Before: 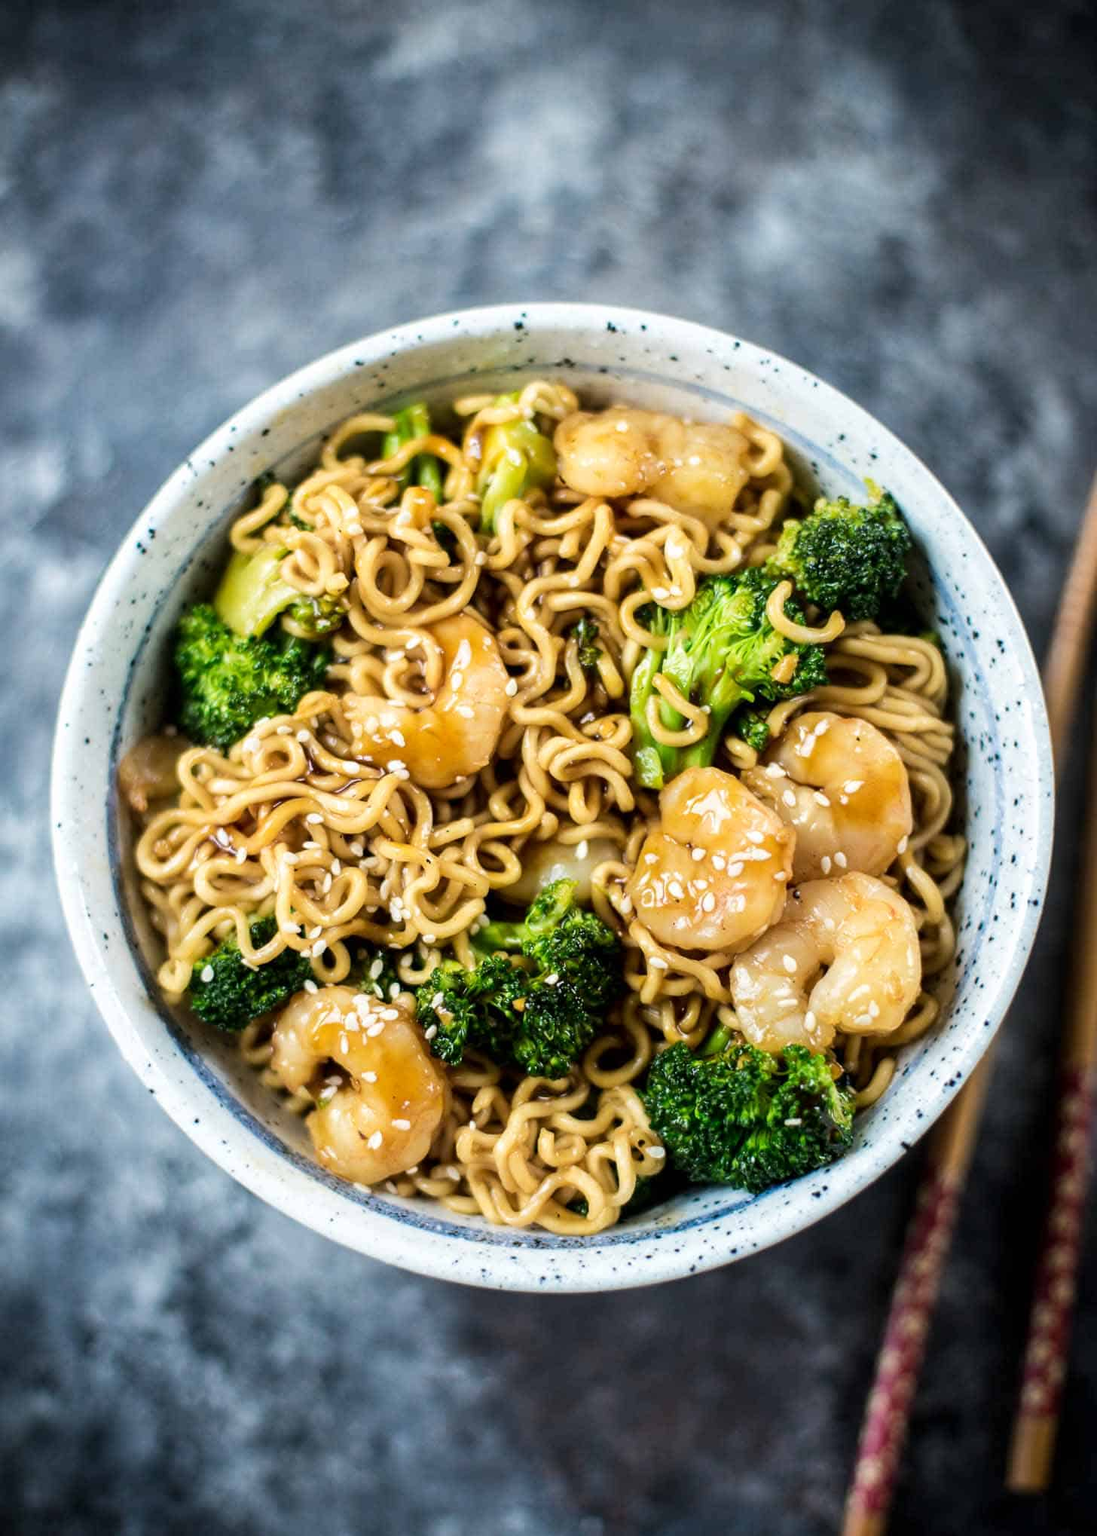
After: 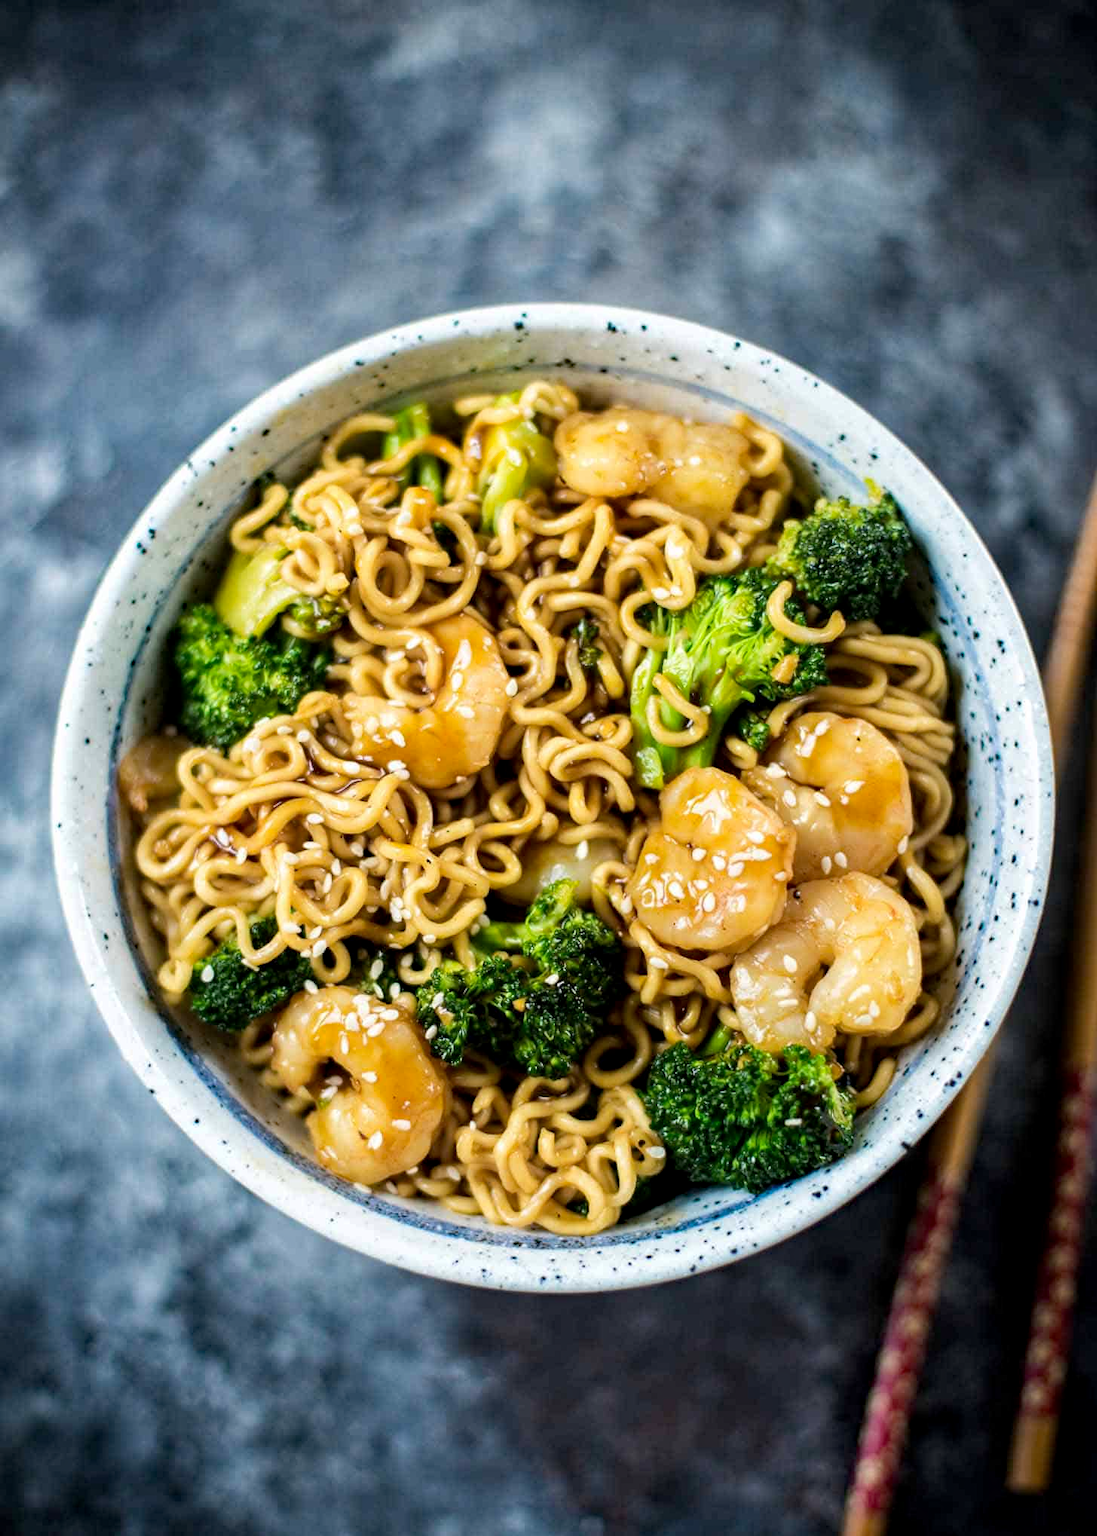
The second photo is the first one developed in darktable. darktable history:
exposure: black level correction 0.001, compensate highlight preservation false
haze removal: strength 0.294, distance 0.245, compatibility mode true, adaptive false
